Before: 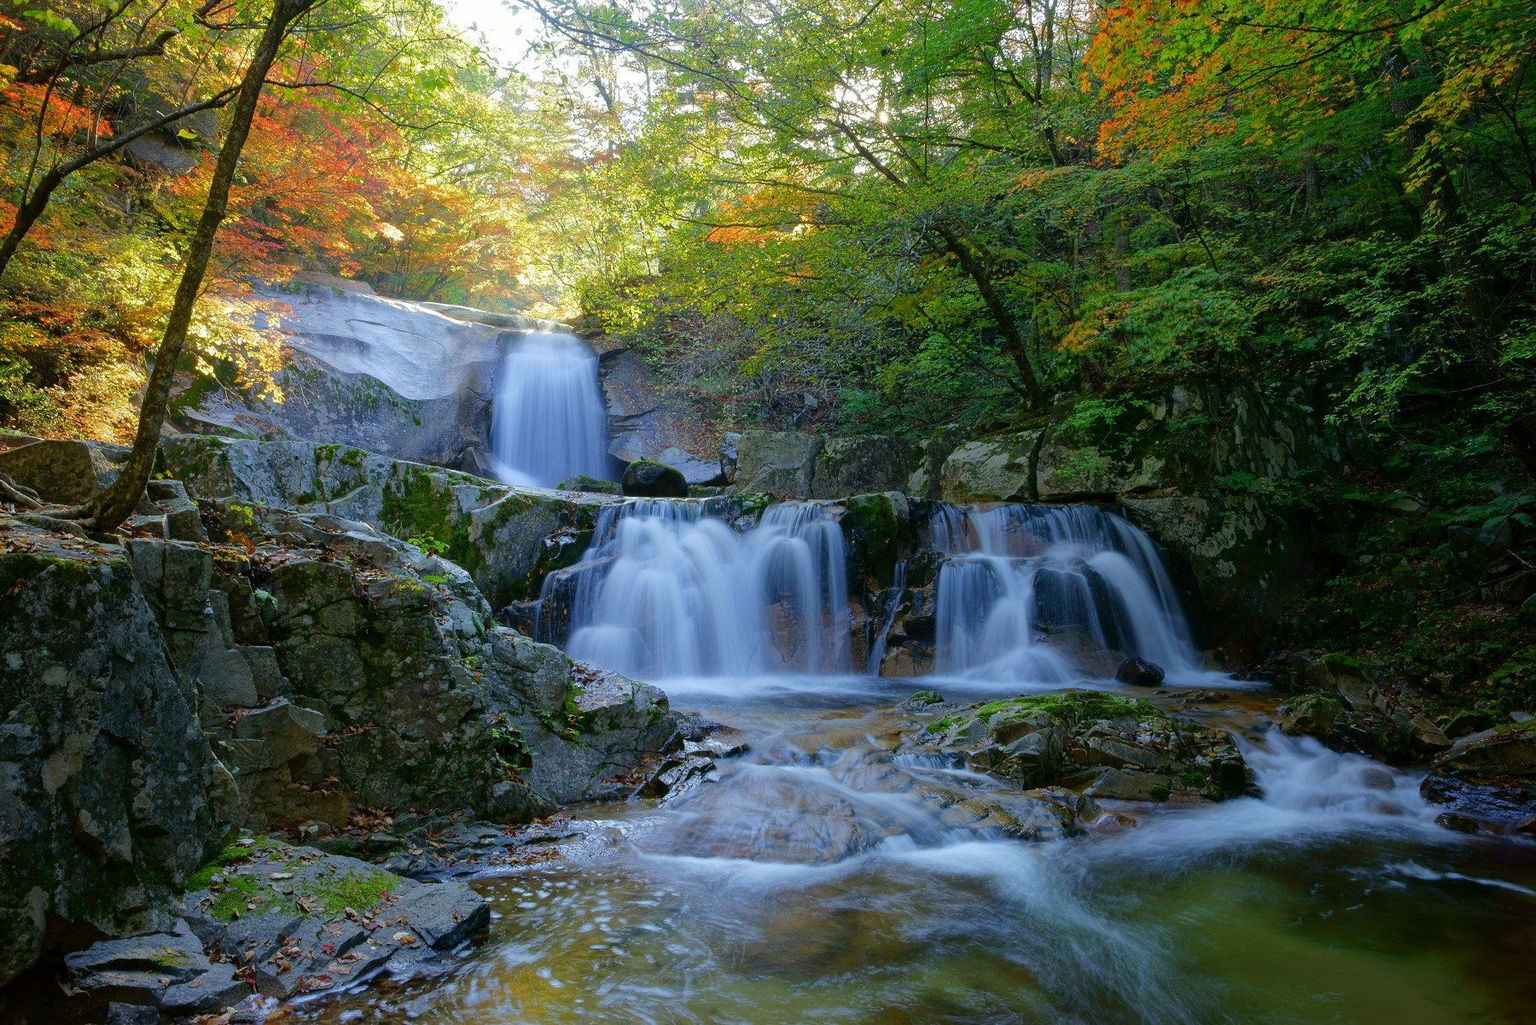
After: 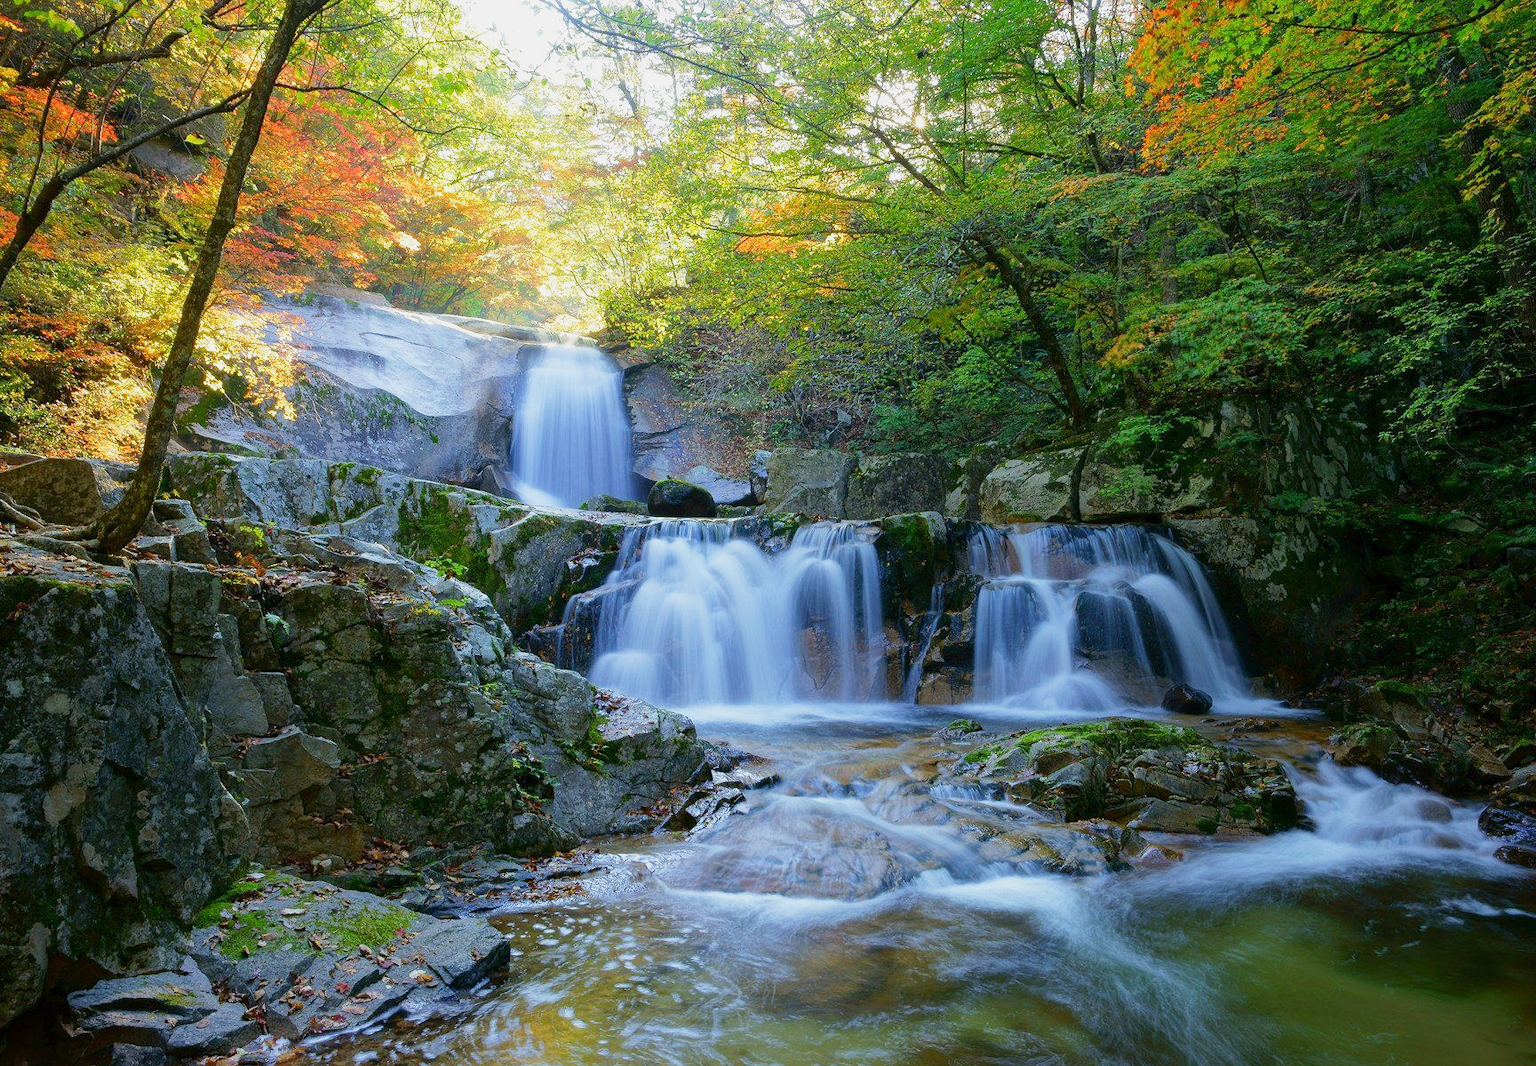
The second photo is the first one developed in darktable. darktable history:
base curve: curves: ch0 [(0, 0) (0.088, 0.125) (0.176, 0.251) (0.354, 0.501) (0.613, 0.749) (1, 0.877)], preserve colors none
crop: right 3.922%, bottom 0.023%
